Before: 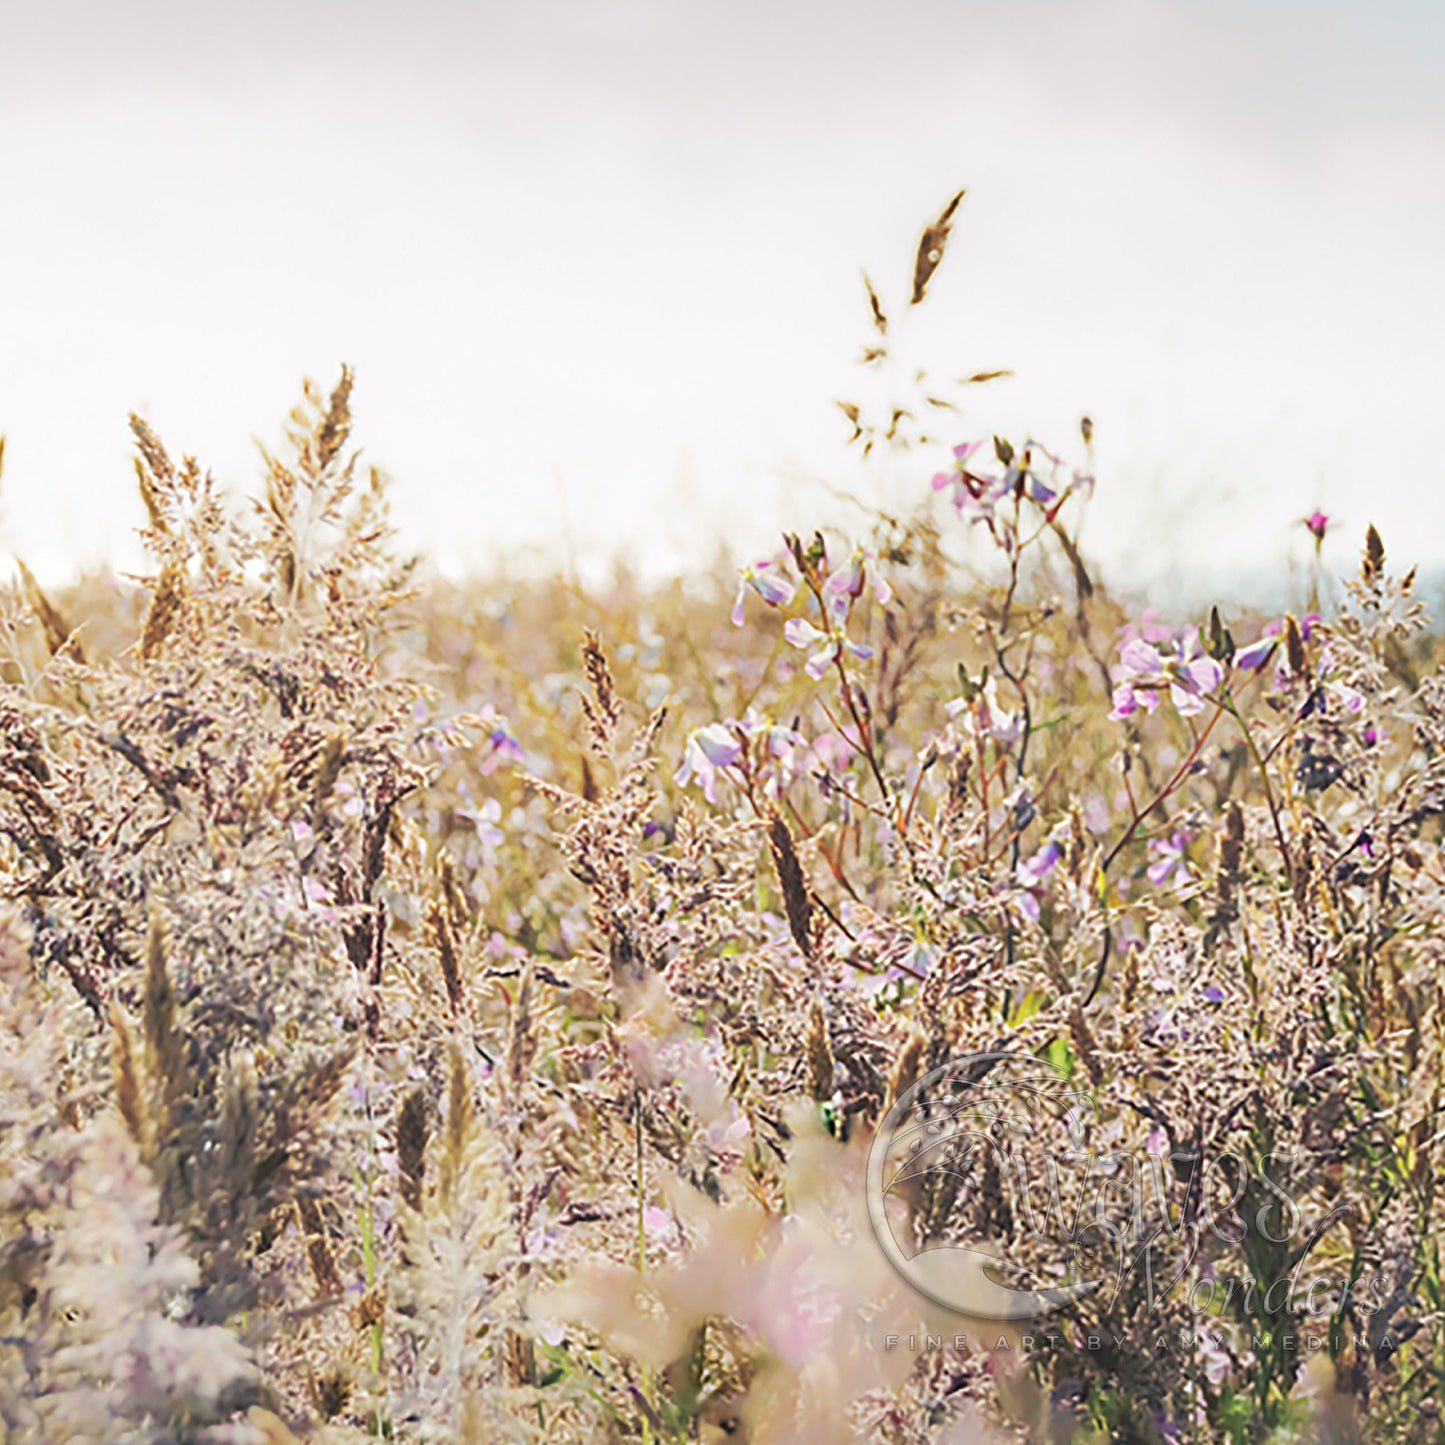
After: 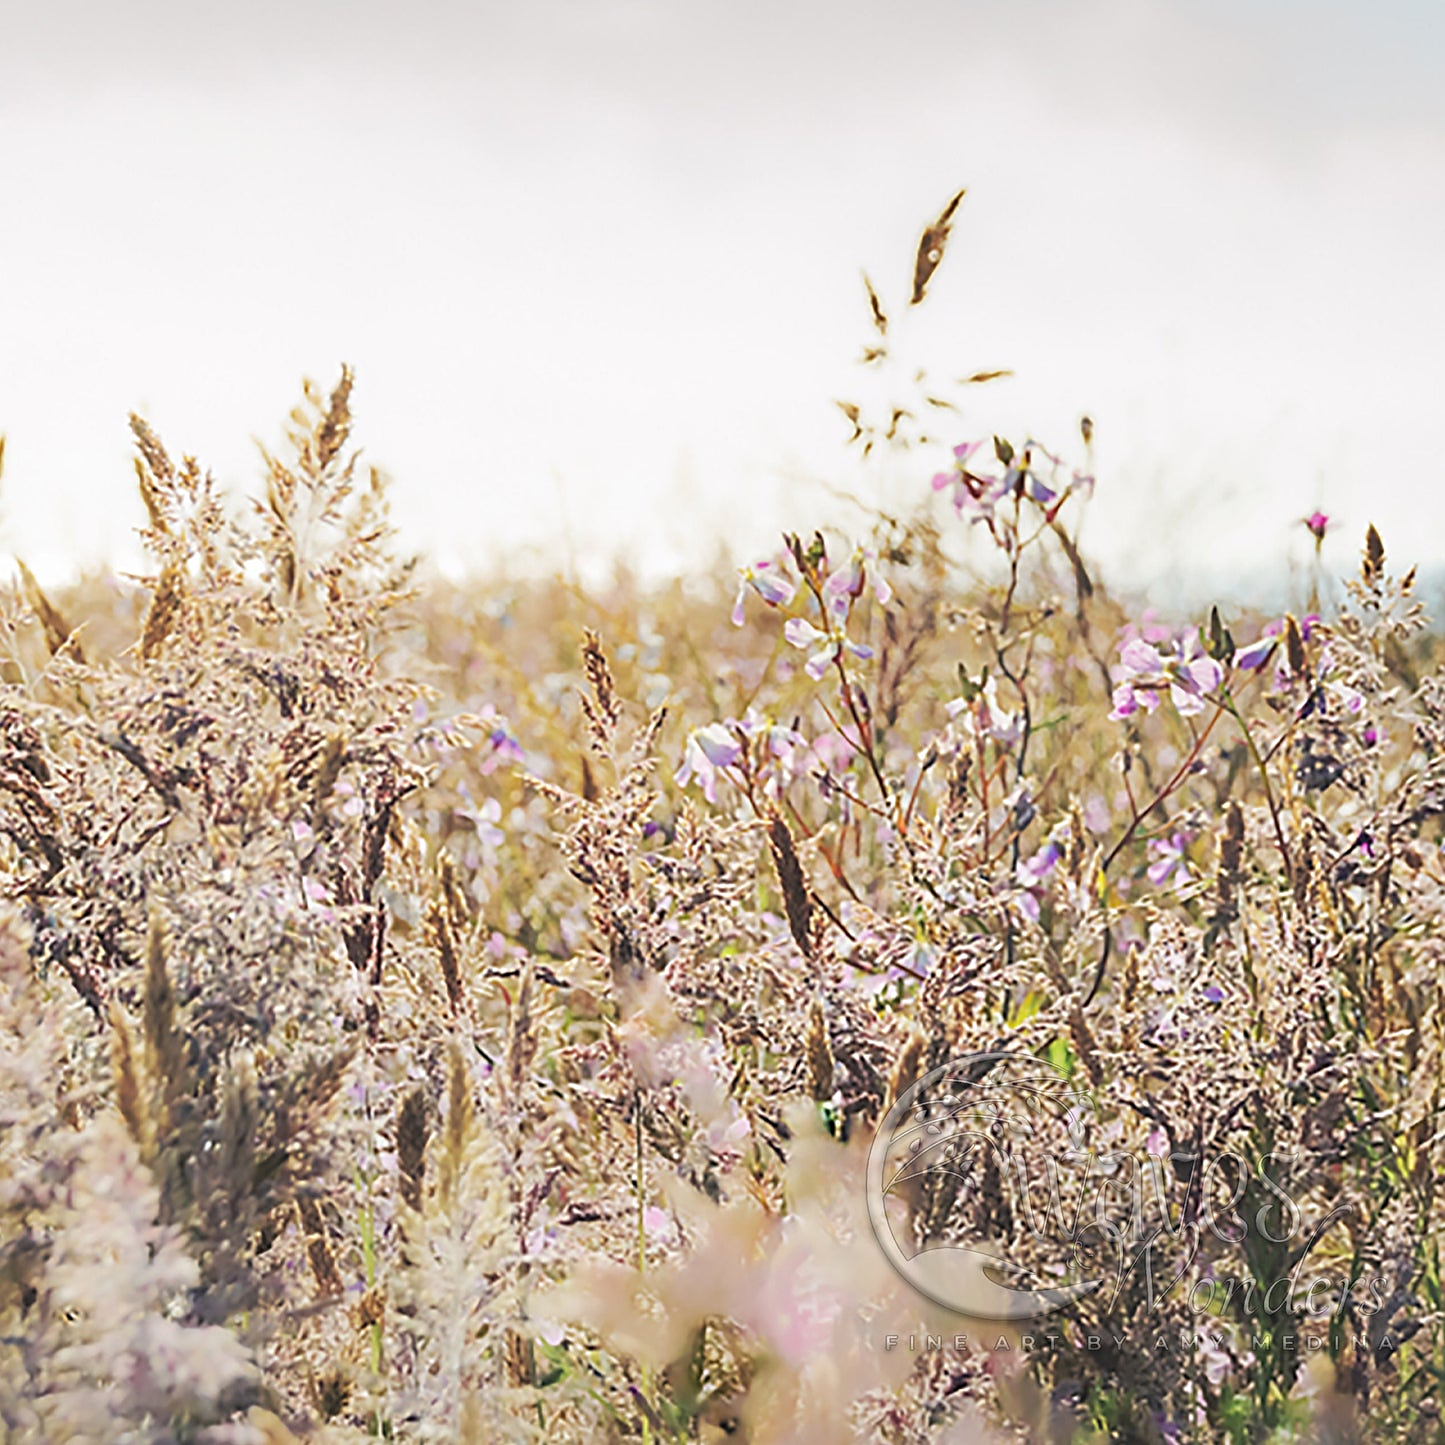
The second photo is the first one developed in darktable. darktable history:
sharpen: radius 1.866, amount 0.413, threshold 1.419
